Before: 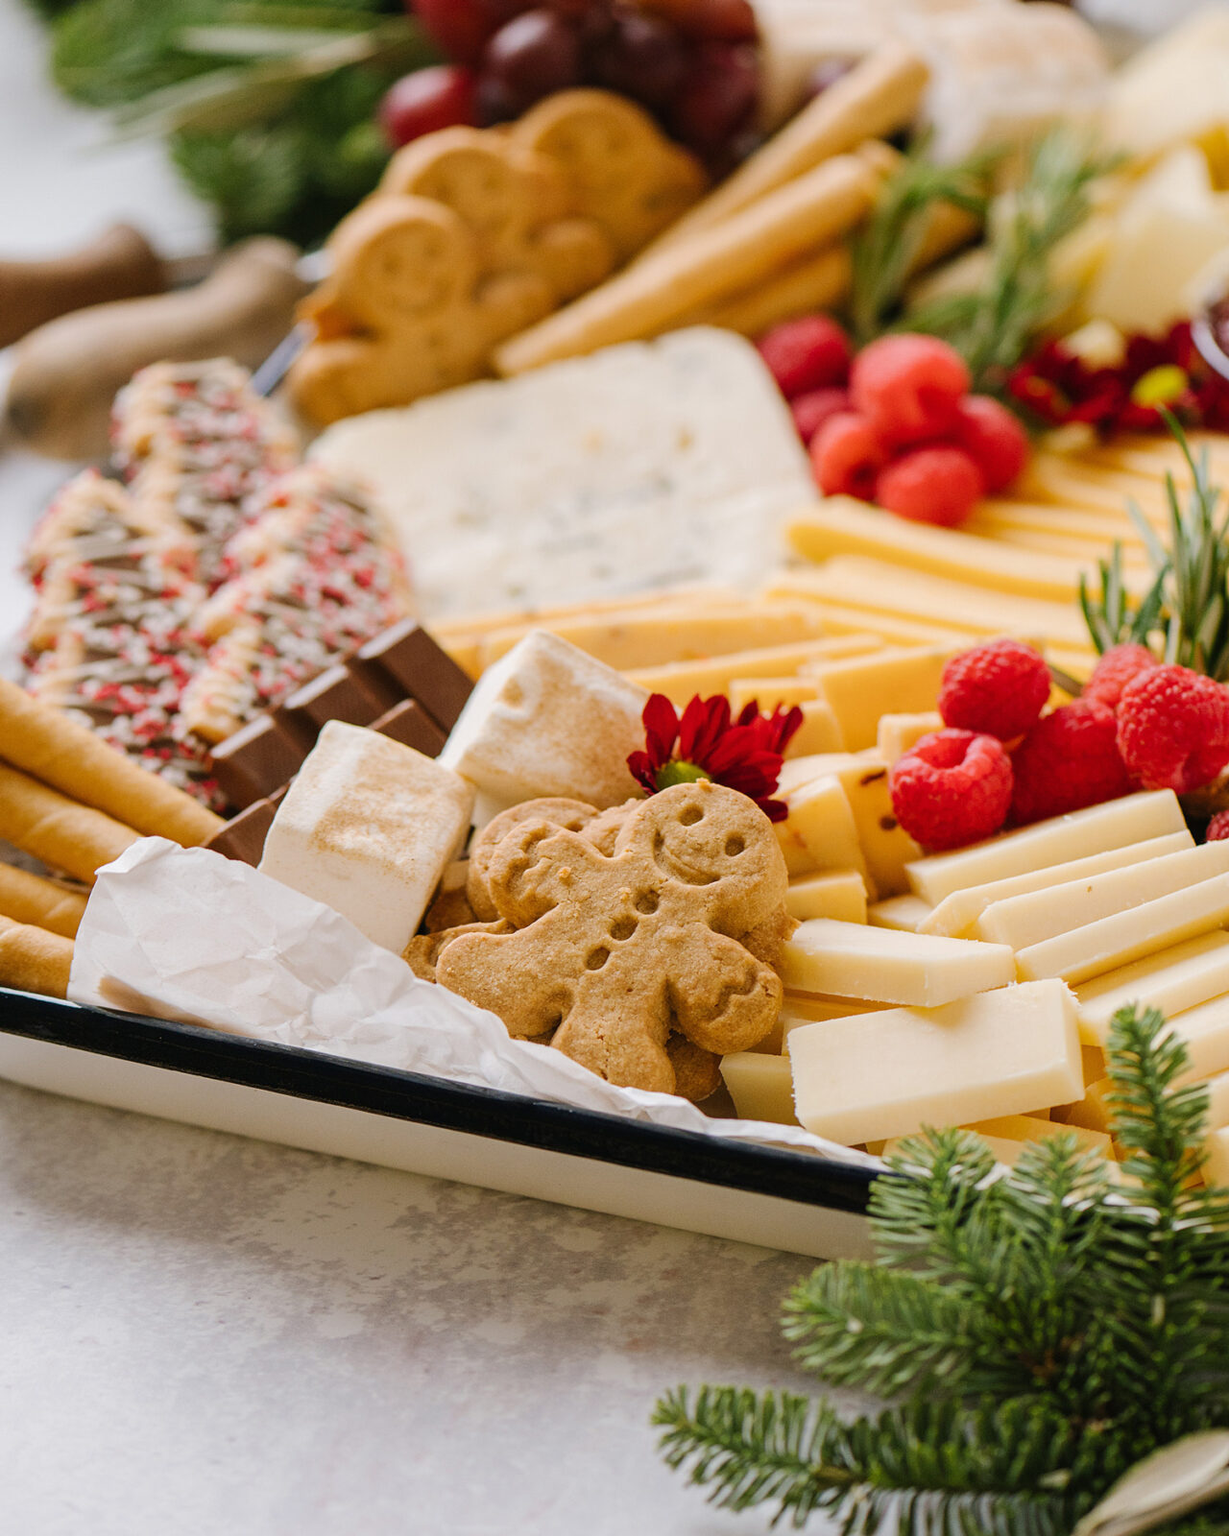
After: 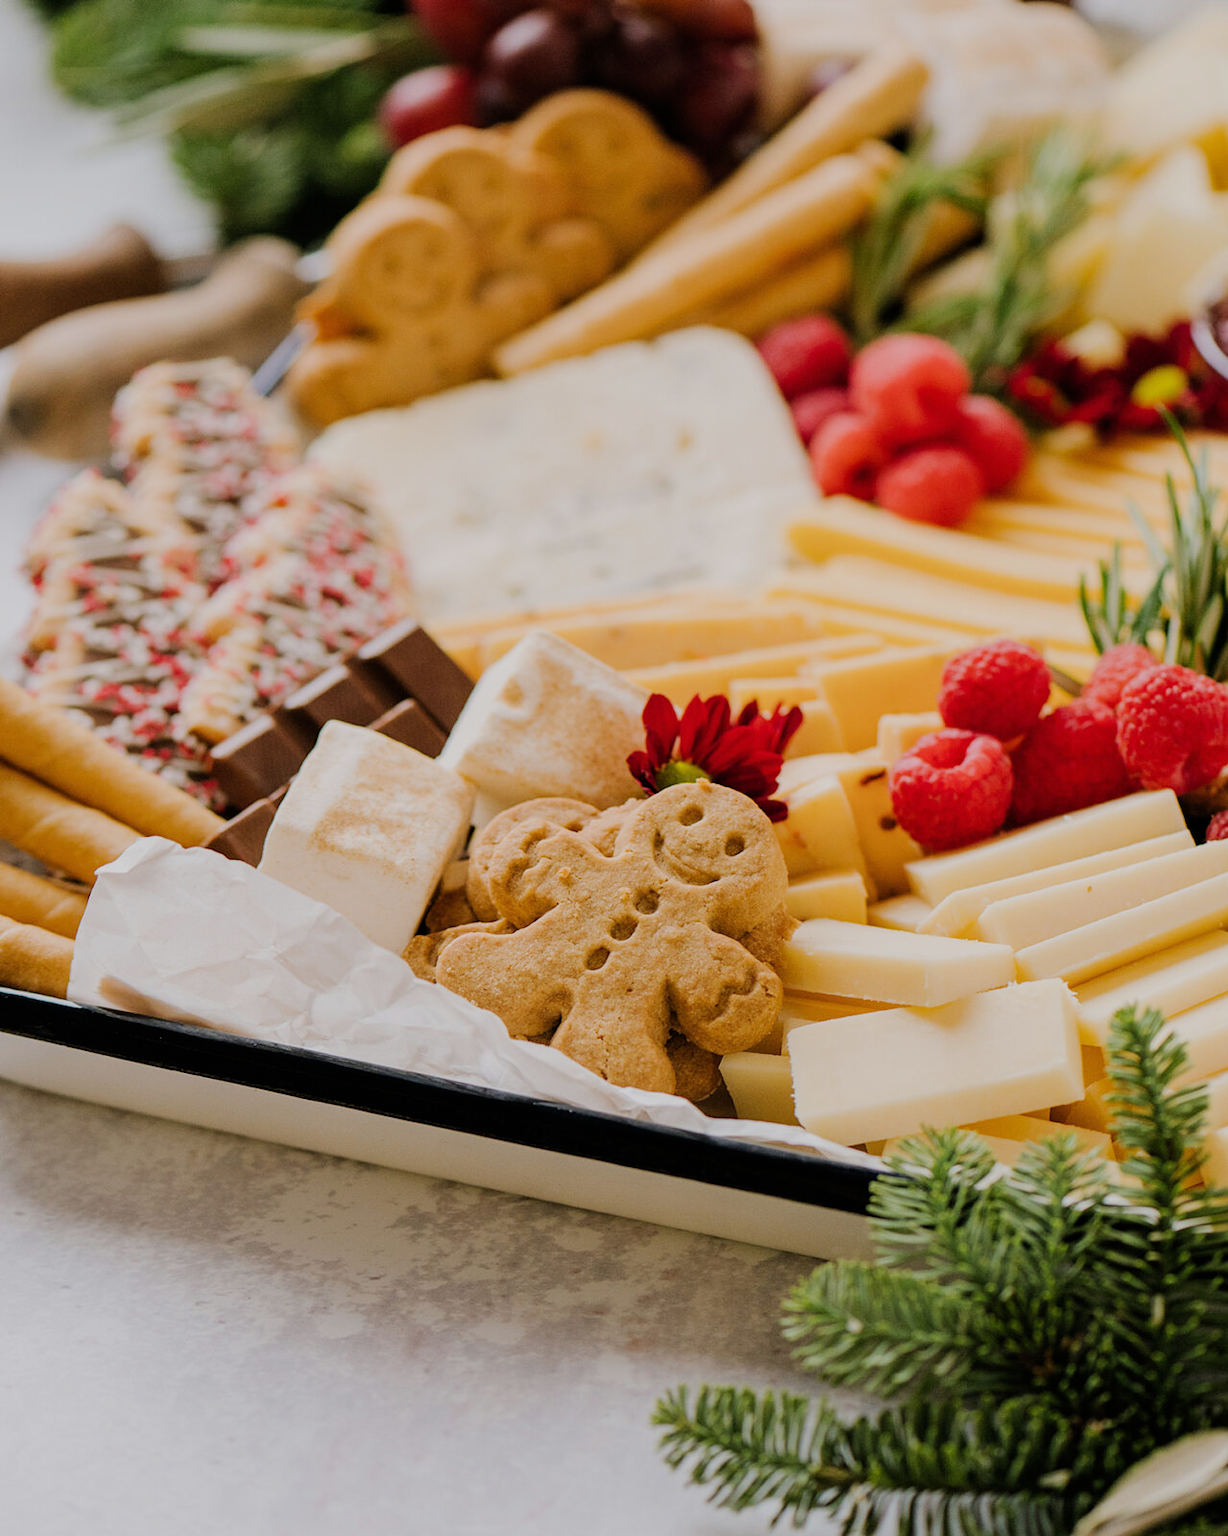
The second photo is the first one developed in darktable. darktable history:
filmic rgb: black relative exposure -7.65 EV, white relative exposure 4.56 EV, threshold 2.94 EV, hardness 3.61, contrast 1.052, enable highlight reconstruction true
